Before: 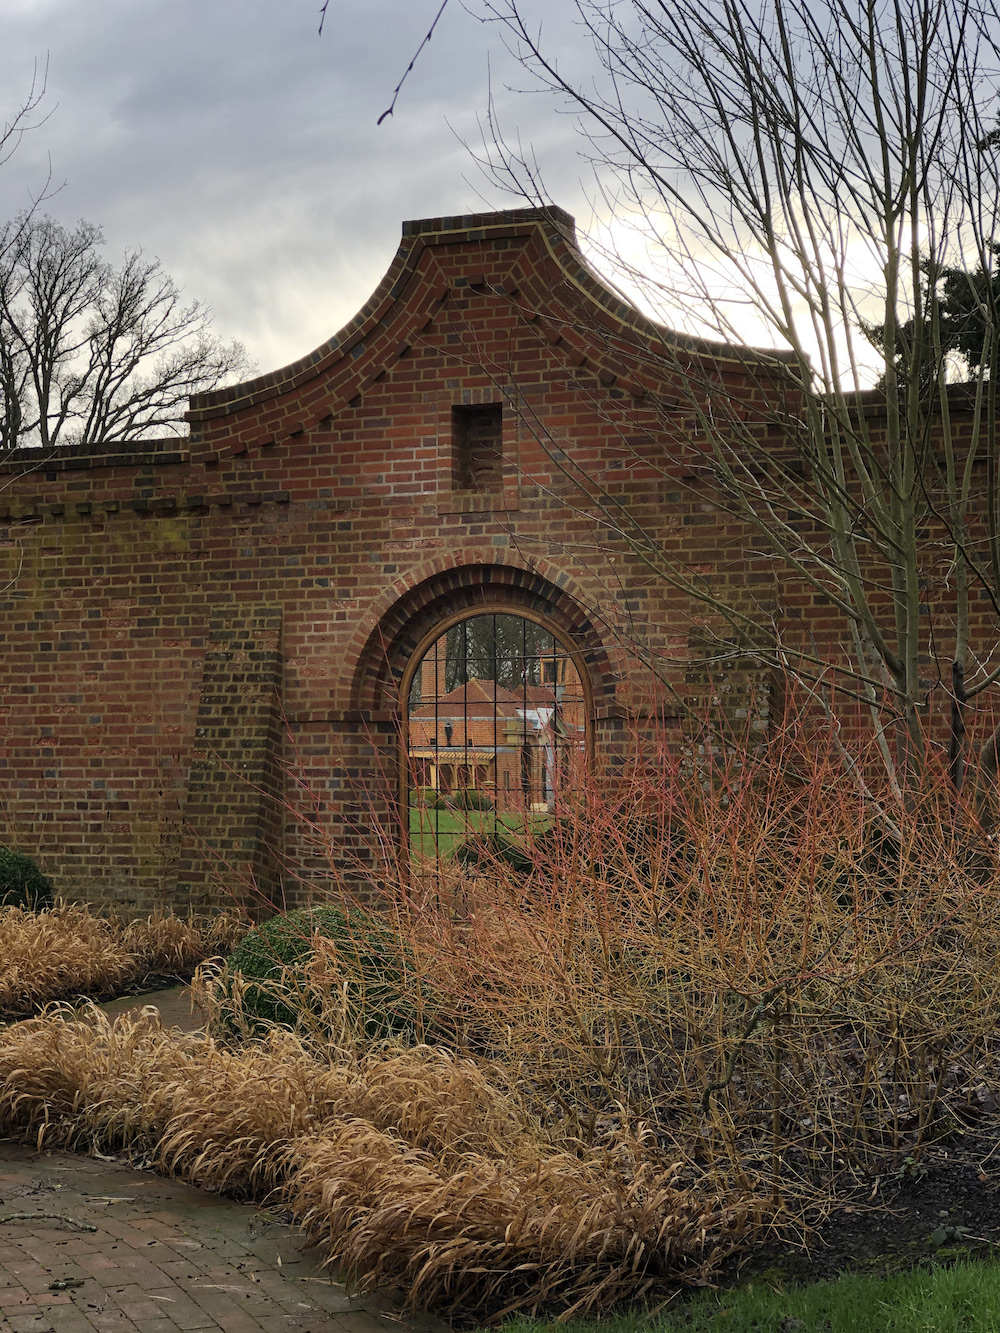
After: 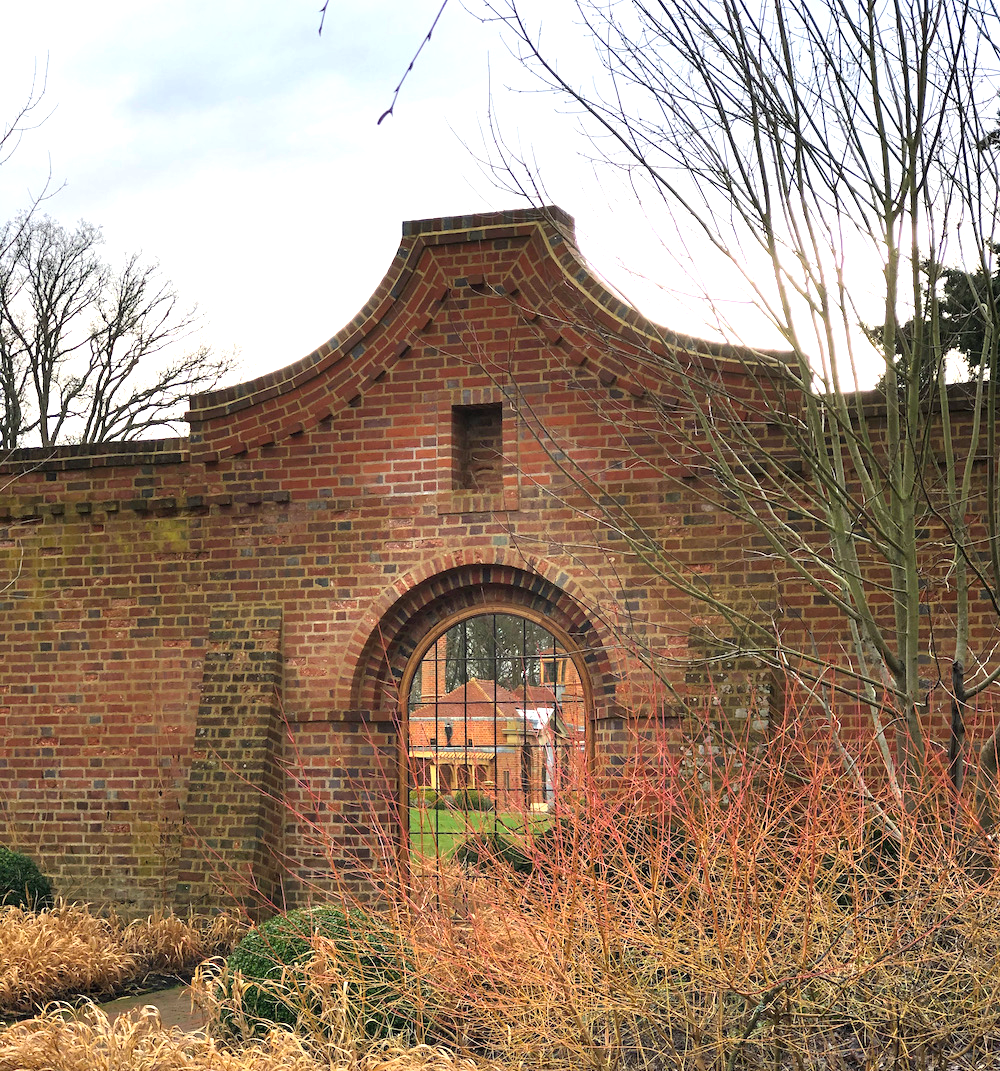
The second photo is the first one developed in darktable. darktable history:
crop: bottom 19.644%
exposure: exposure 1.2 EV, compensate highlight preservation false
